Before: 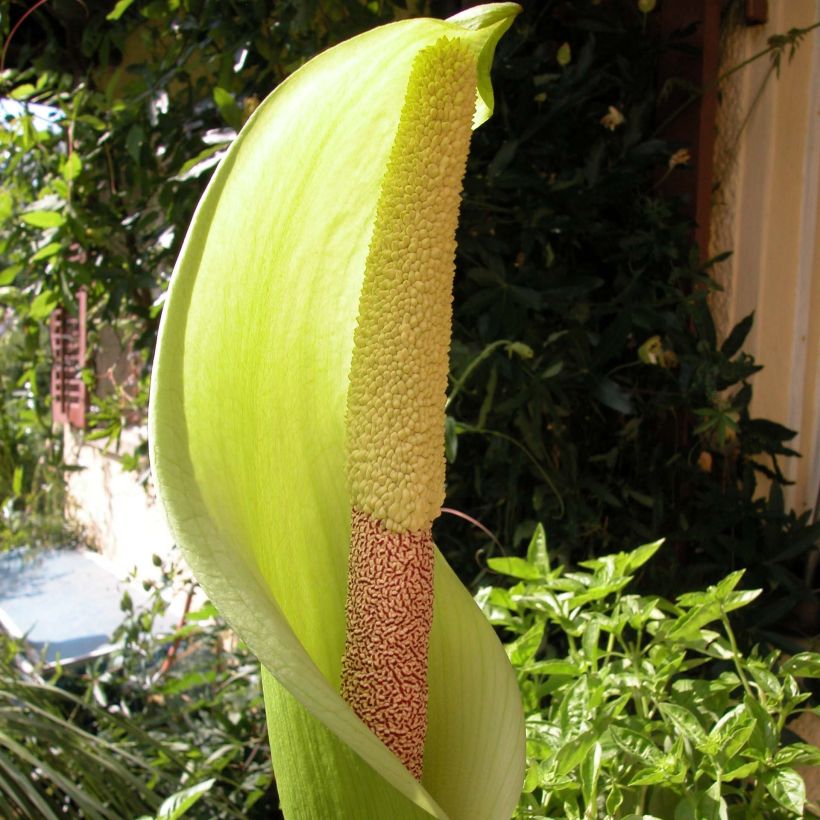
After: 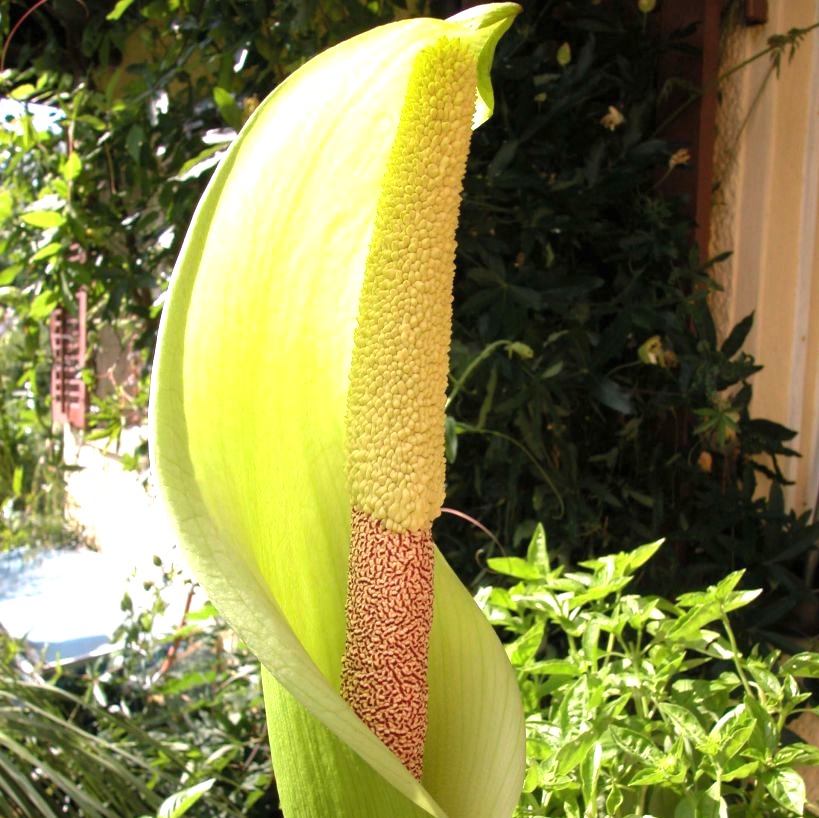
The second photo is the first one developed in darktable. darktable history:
exposure: black level correction 0, exposure 0.693 EV, compensate highlight preservation false
crop: top 0.081%, bottom 0.124%
